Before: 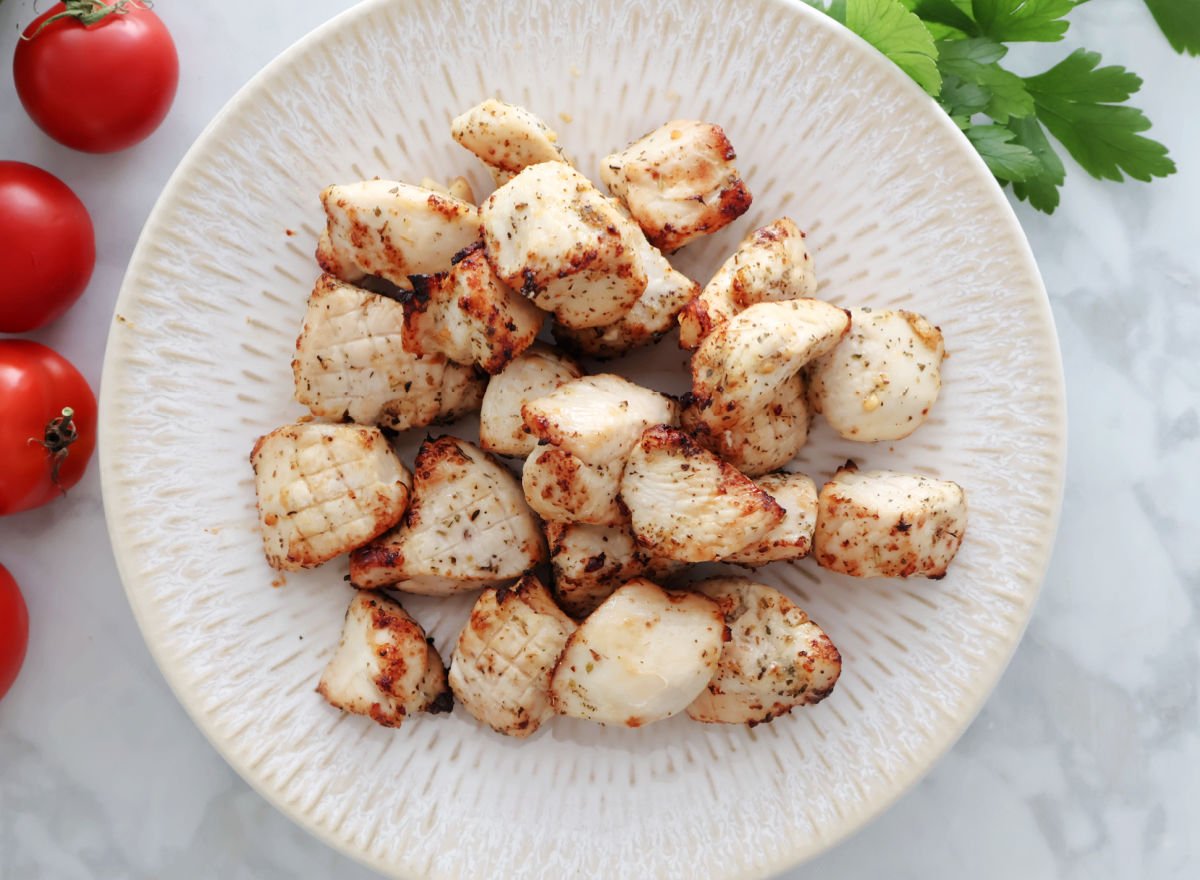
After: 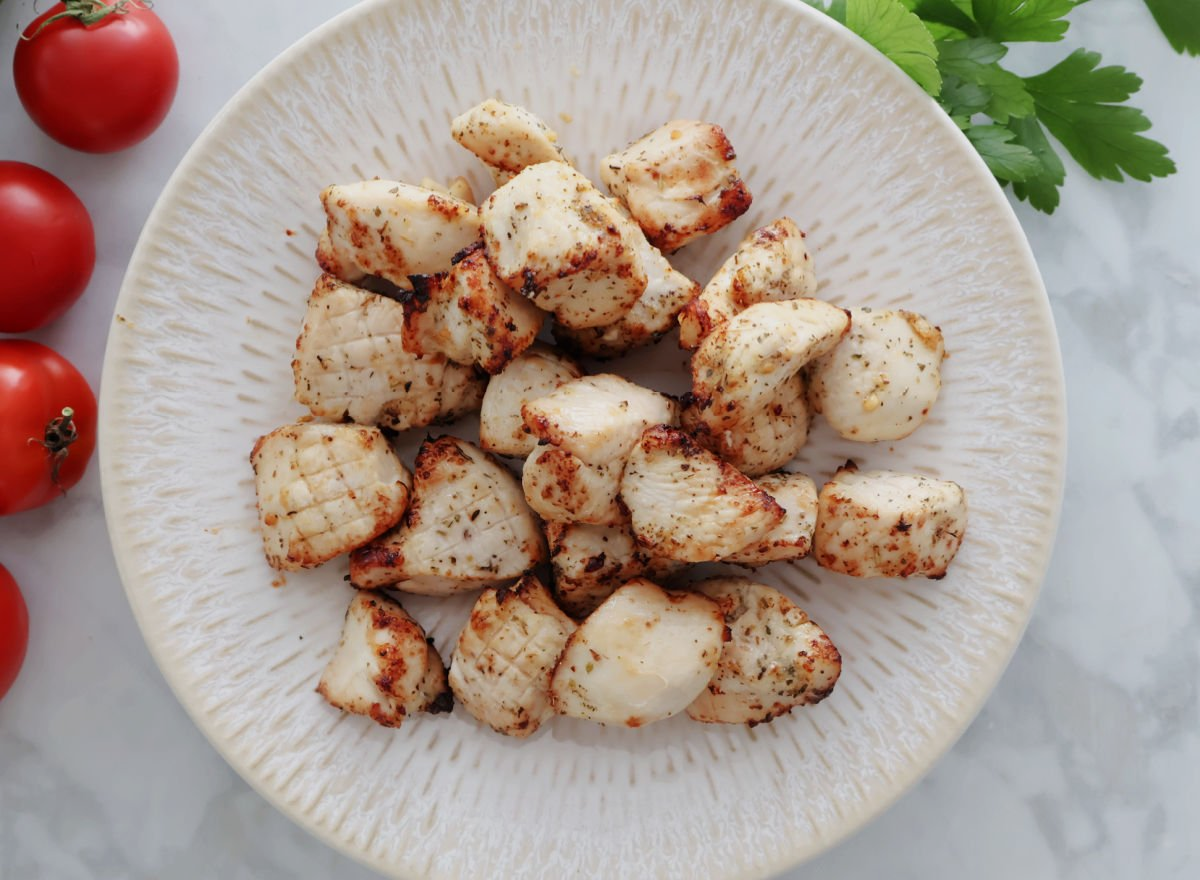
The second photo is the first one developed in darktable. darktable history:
exposure: exposure -0.314 EV, compensate highlight preservation false
